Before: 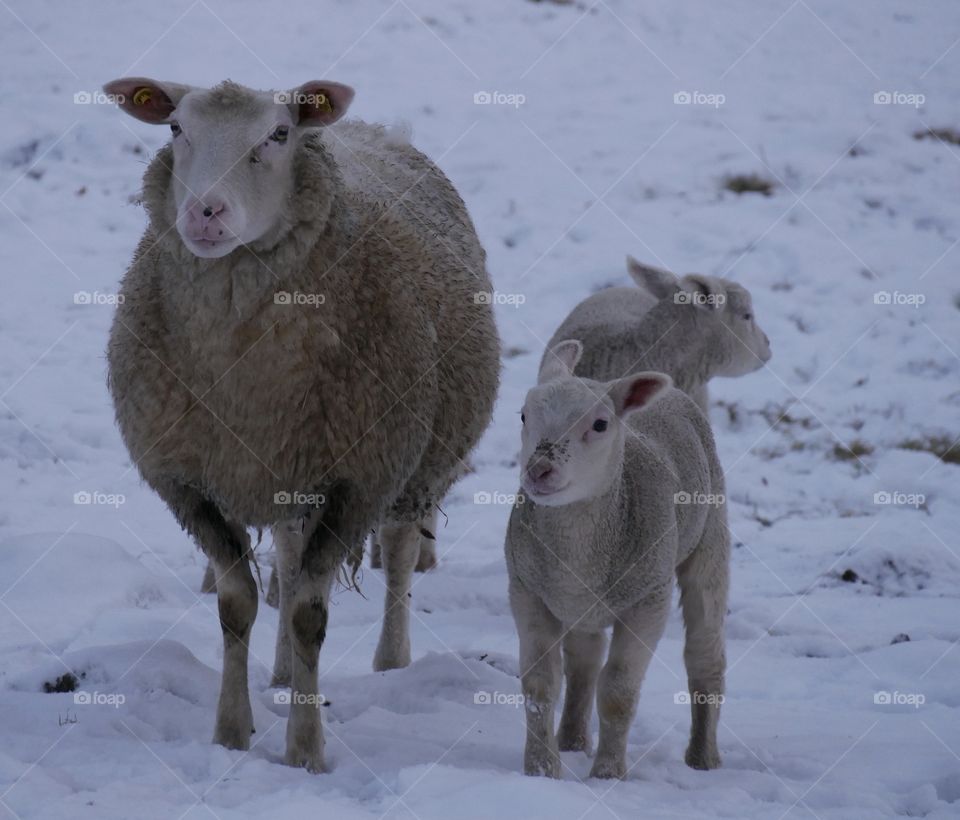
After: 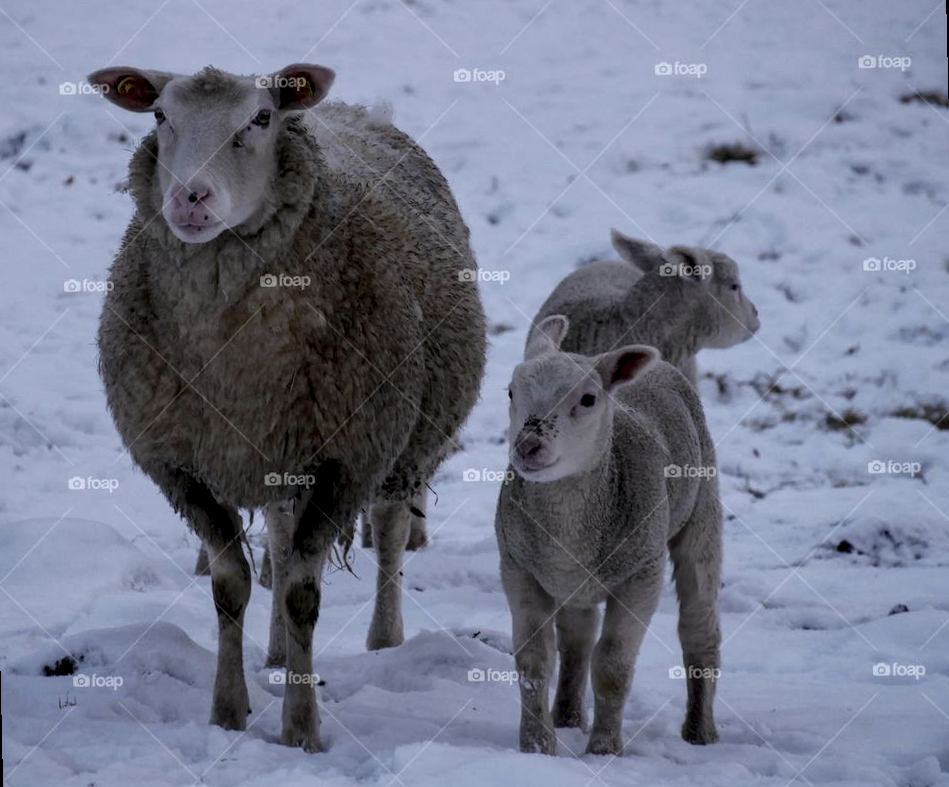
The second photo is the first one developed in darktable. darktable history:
rotate and perspective: rotation -1.32°, lens shift (horizontal) -0.031, crop left 0.015, crop right 0.985, crop top 0.047, crop bottom 0.982
local contrast: highlights 60%, shadows 60%, detail 160%
